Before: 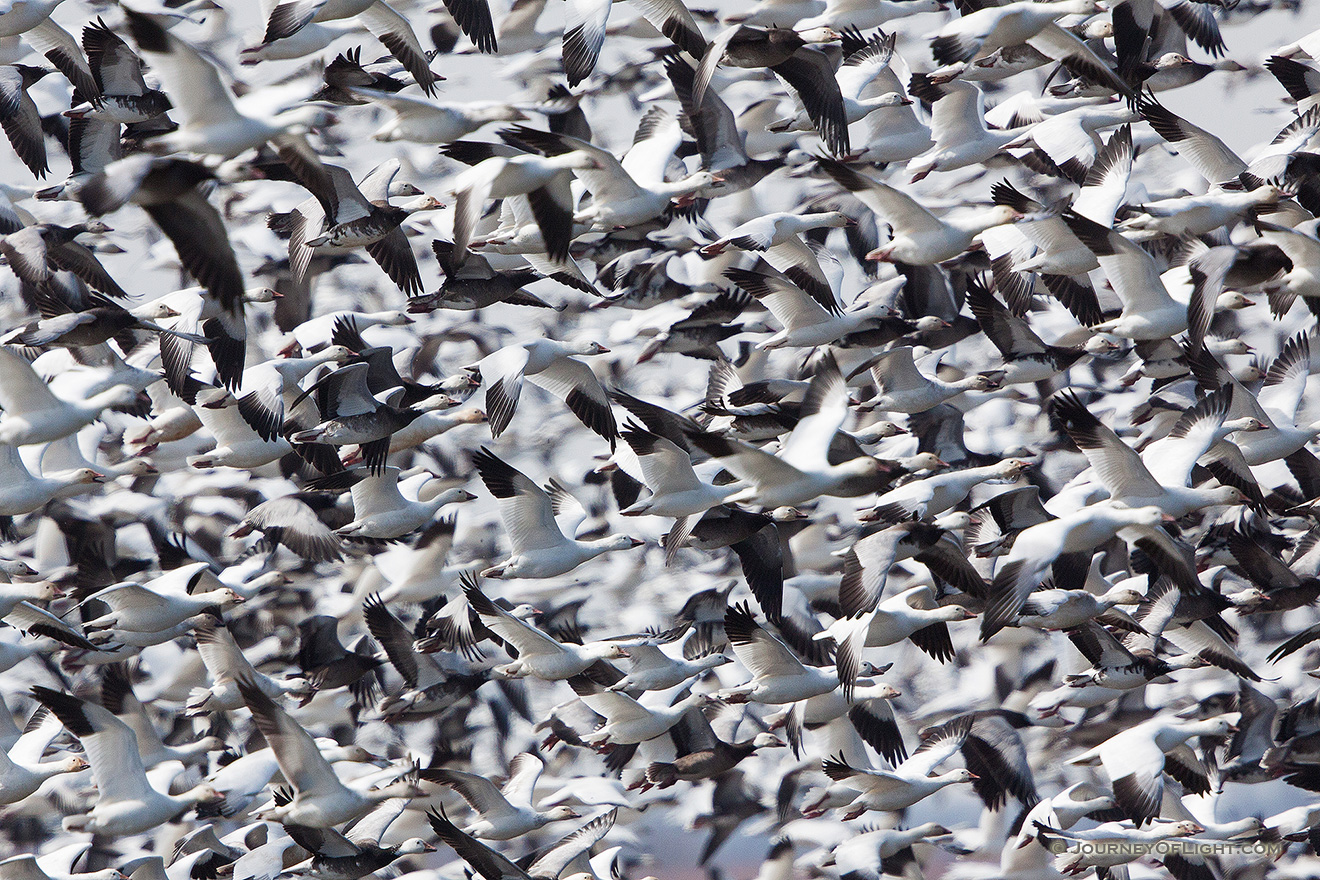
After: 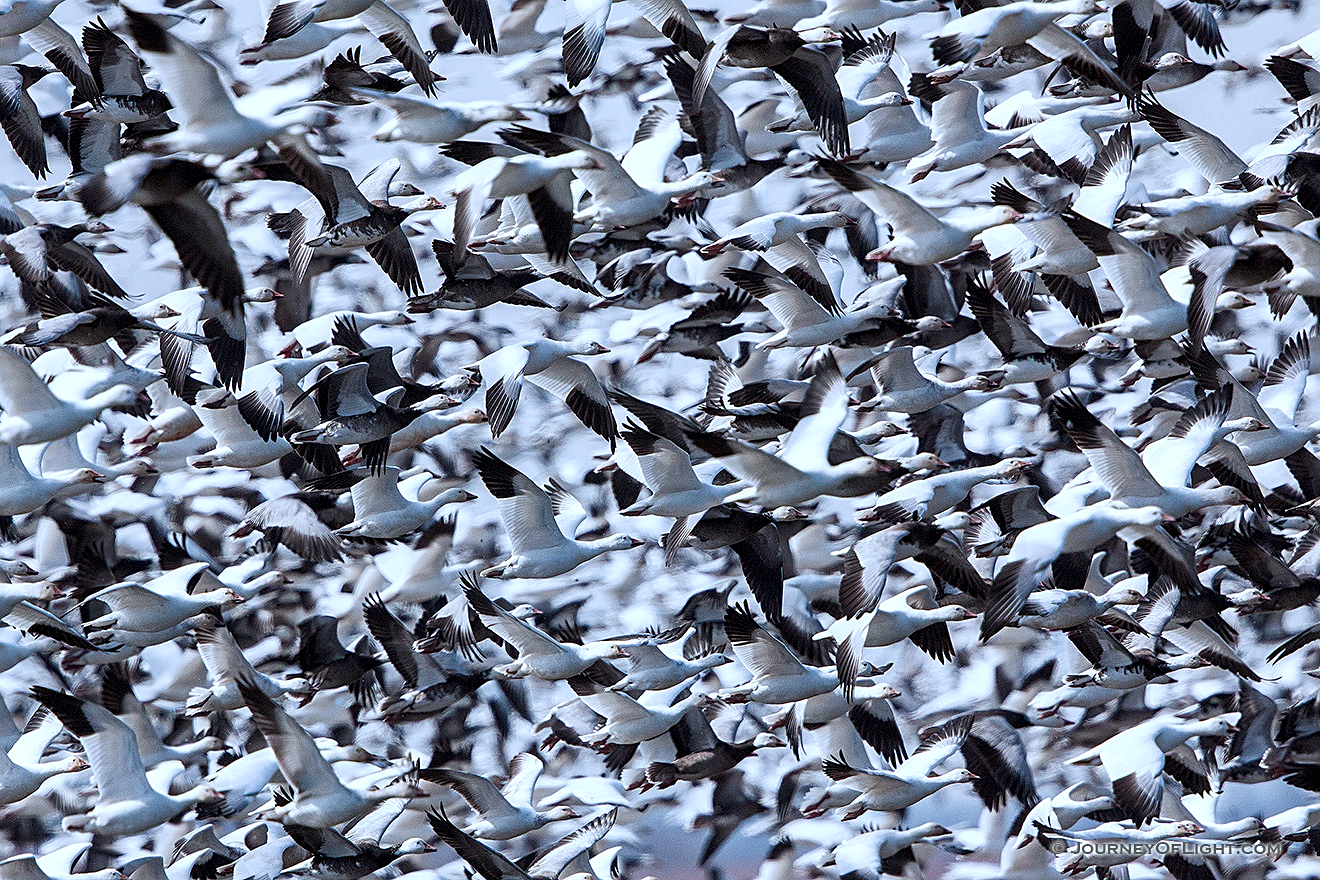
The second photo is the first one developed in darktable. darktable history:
local contrast: highlights 28%, shadows 78%, midtone range 0.746
color correction: highlights a* -2.19, highlights b* -18.54
sharpen: on, module defaults
